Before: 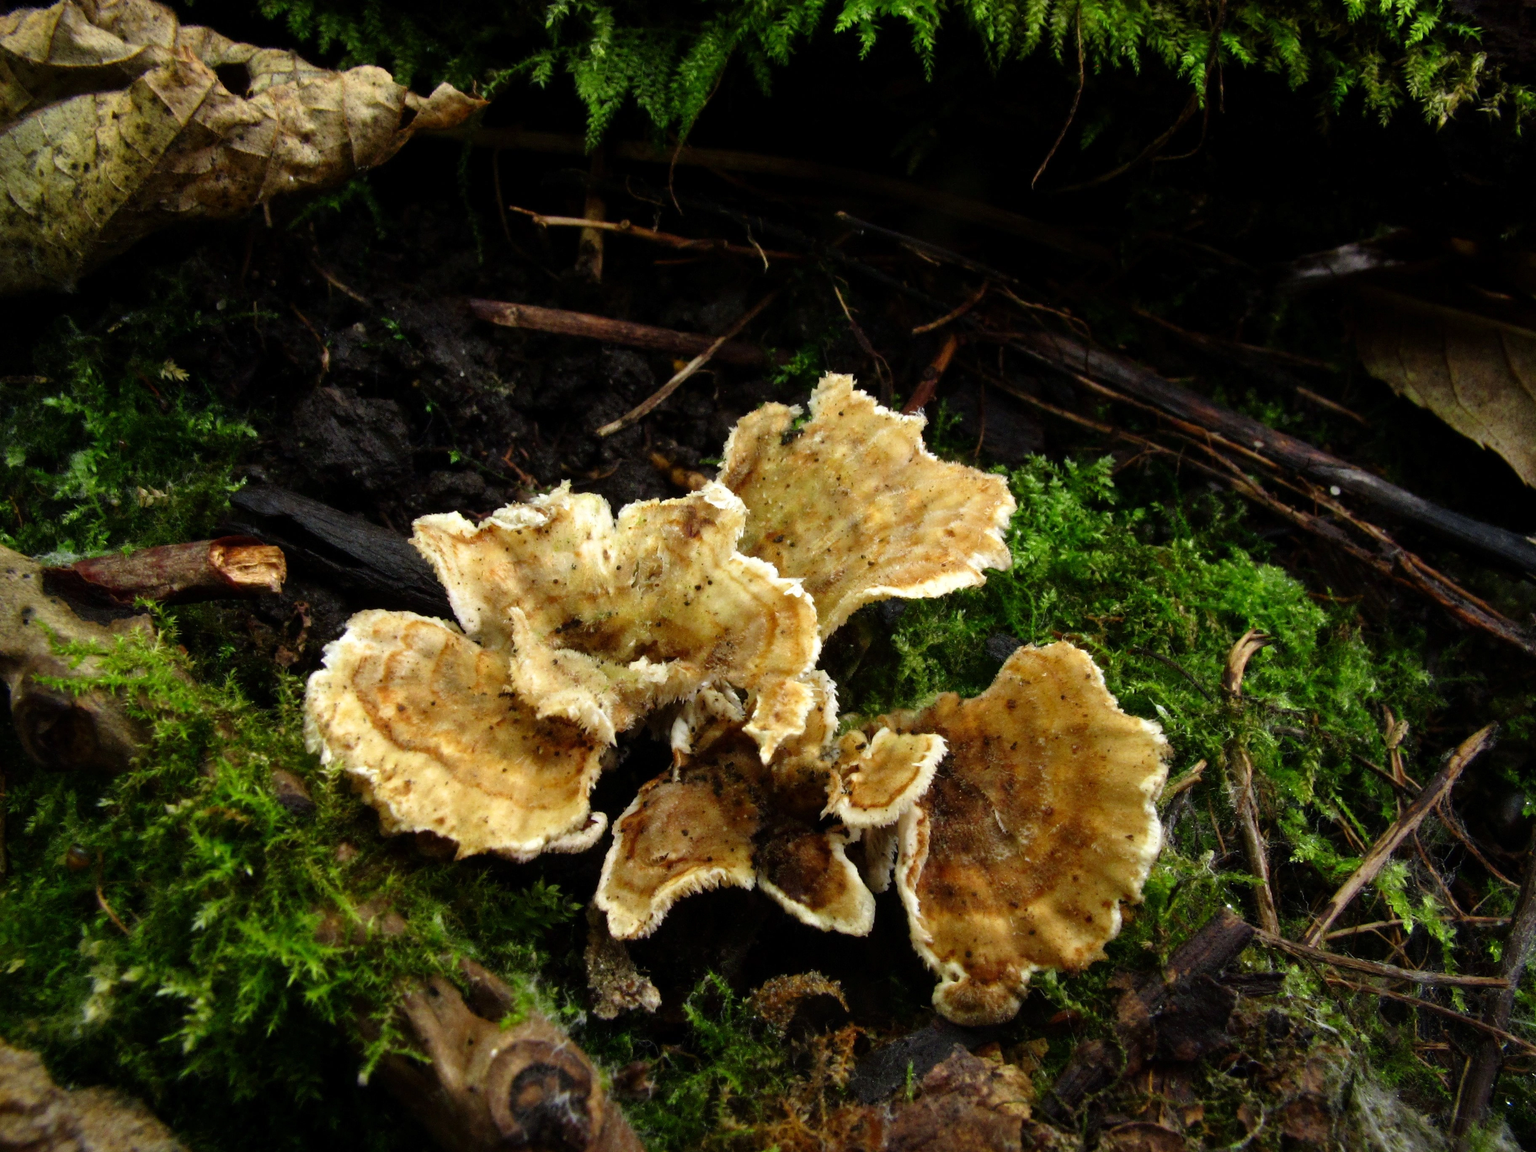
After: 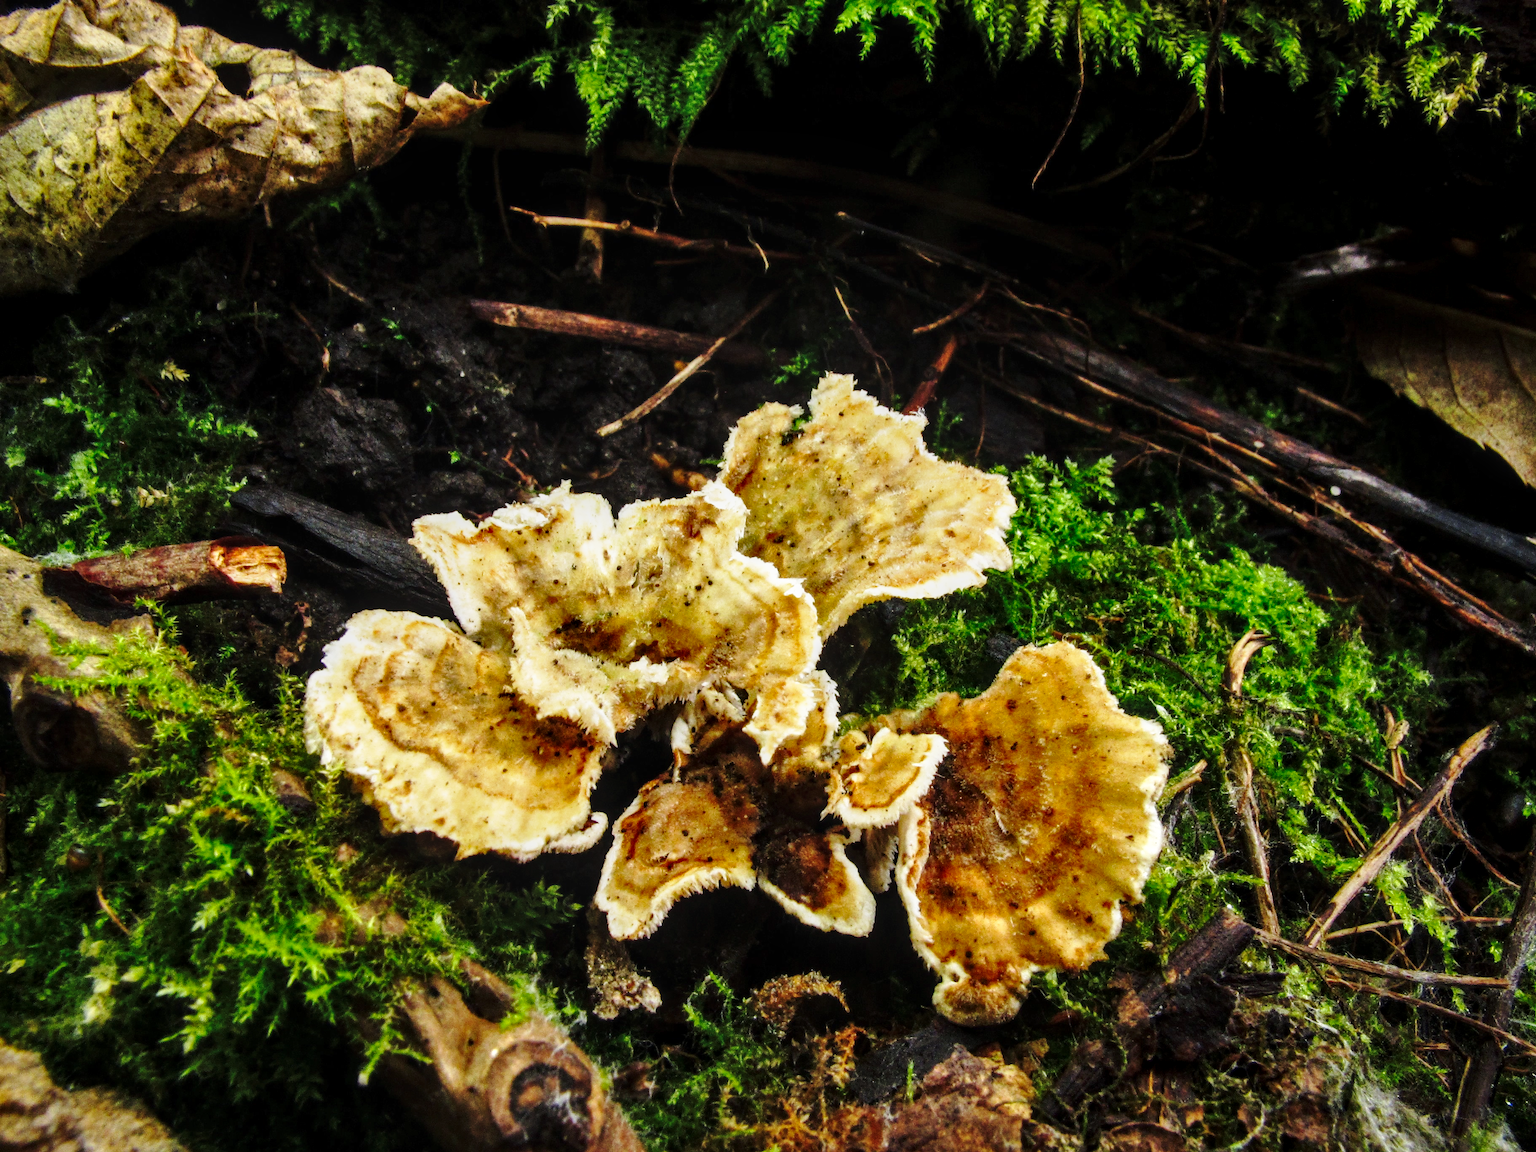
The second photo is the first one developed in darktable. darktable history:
base curve: curves: ch0 [(0, 0) (0.028, 0.03) (0.121, 0.232) (0.46, 0.748) (0.859, 0.968) (1, 1)], preserve colors none
shadows and highlights: shadows 25, highlights -47.89, highlights color adjustment 0.087%, soften with gaussian
local contrast: on, module defaults
